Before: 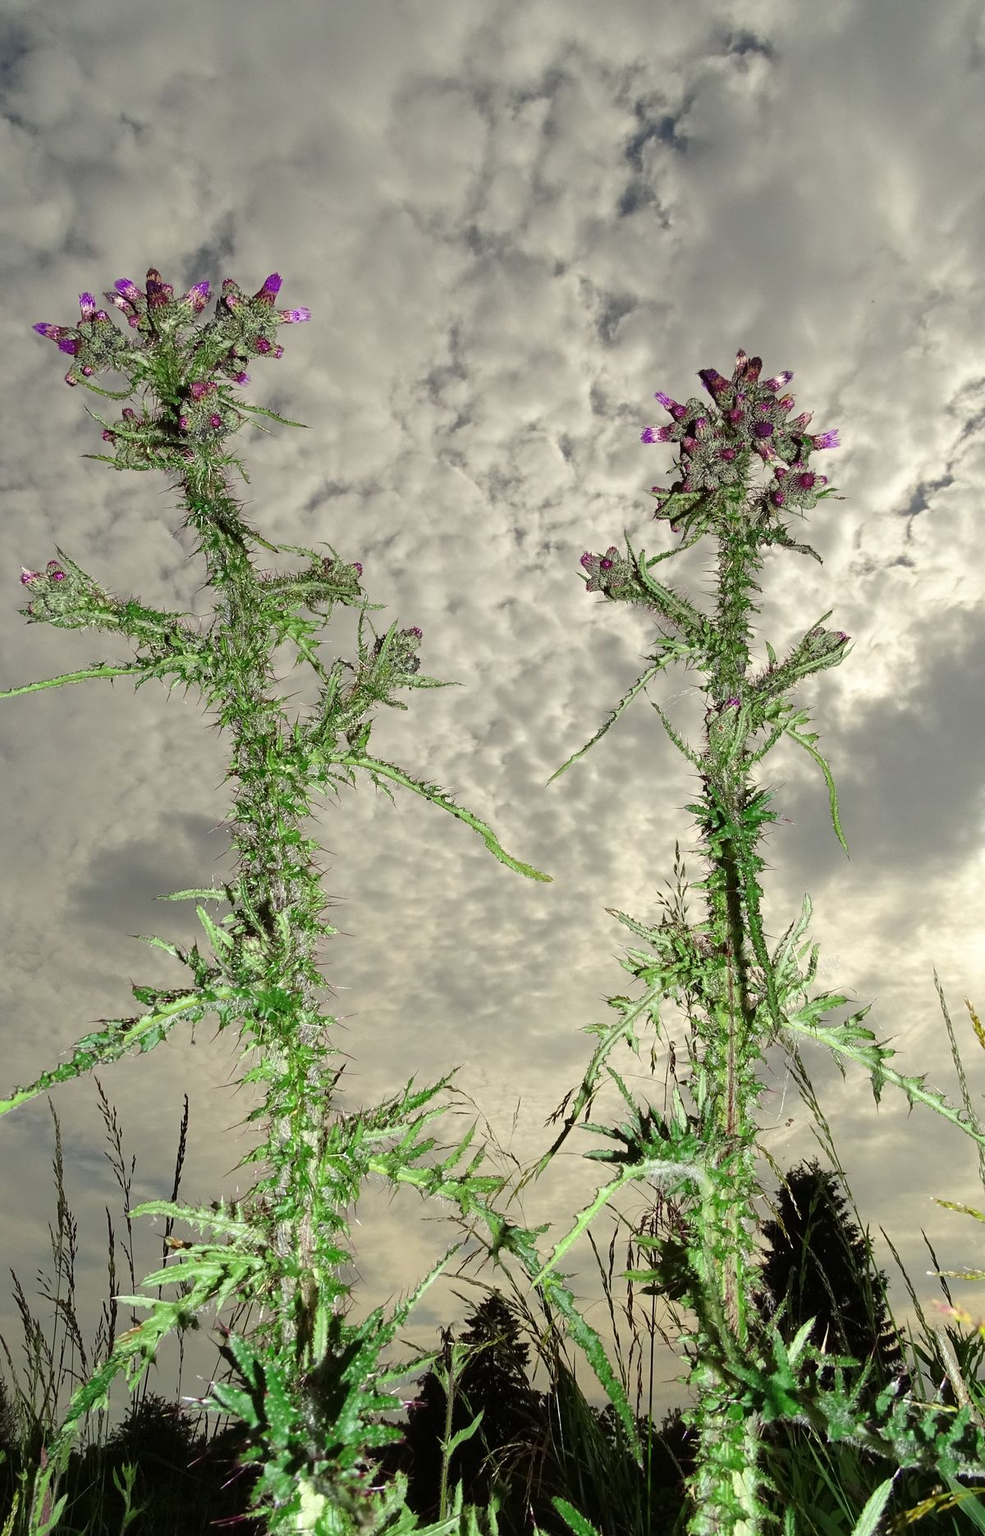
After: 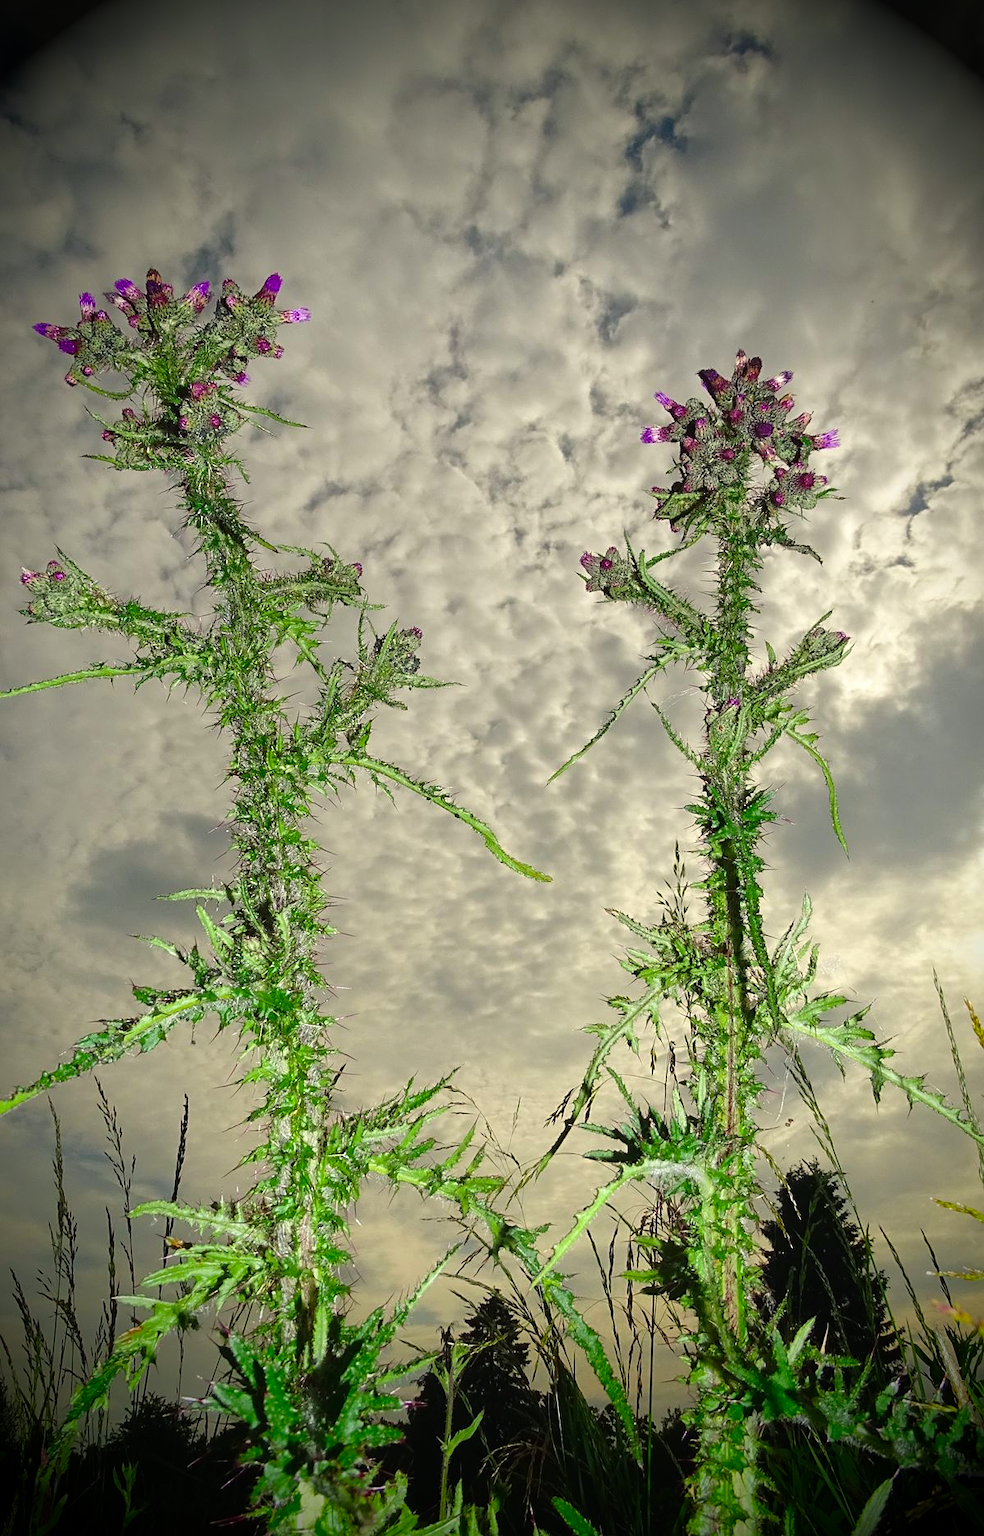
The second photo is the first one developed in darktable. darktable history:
sharpen: amount 0.202
vignetting: fall-off start 65.35%, brightness -0.99, saturation 0.494, width/height ratio 0.883
color balance rgb: shadows lift › chroma 2.037%, shadows lift › hue 214.2°, global offset › luminance 0.253%, perceptual saturation grading › global saturation 30.259%
